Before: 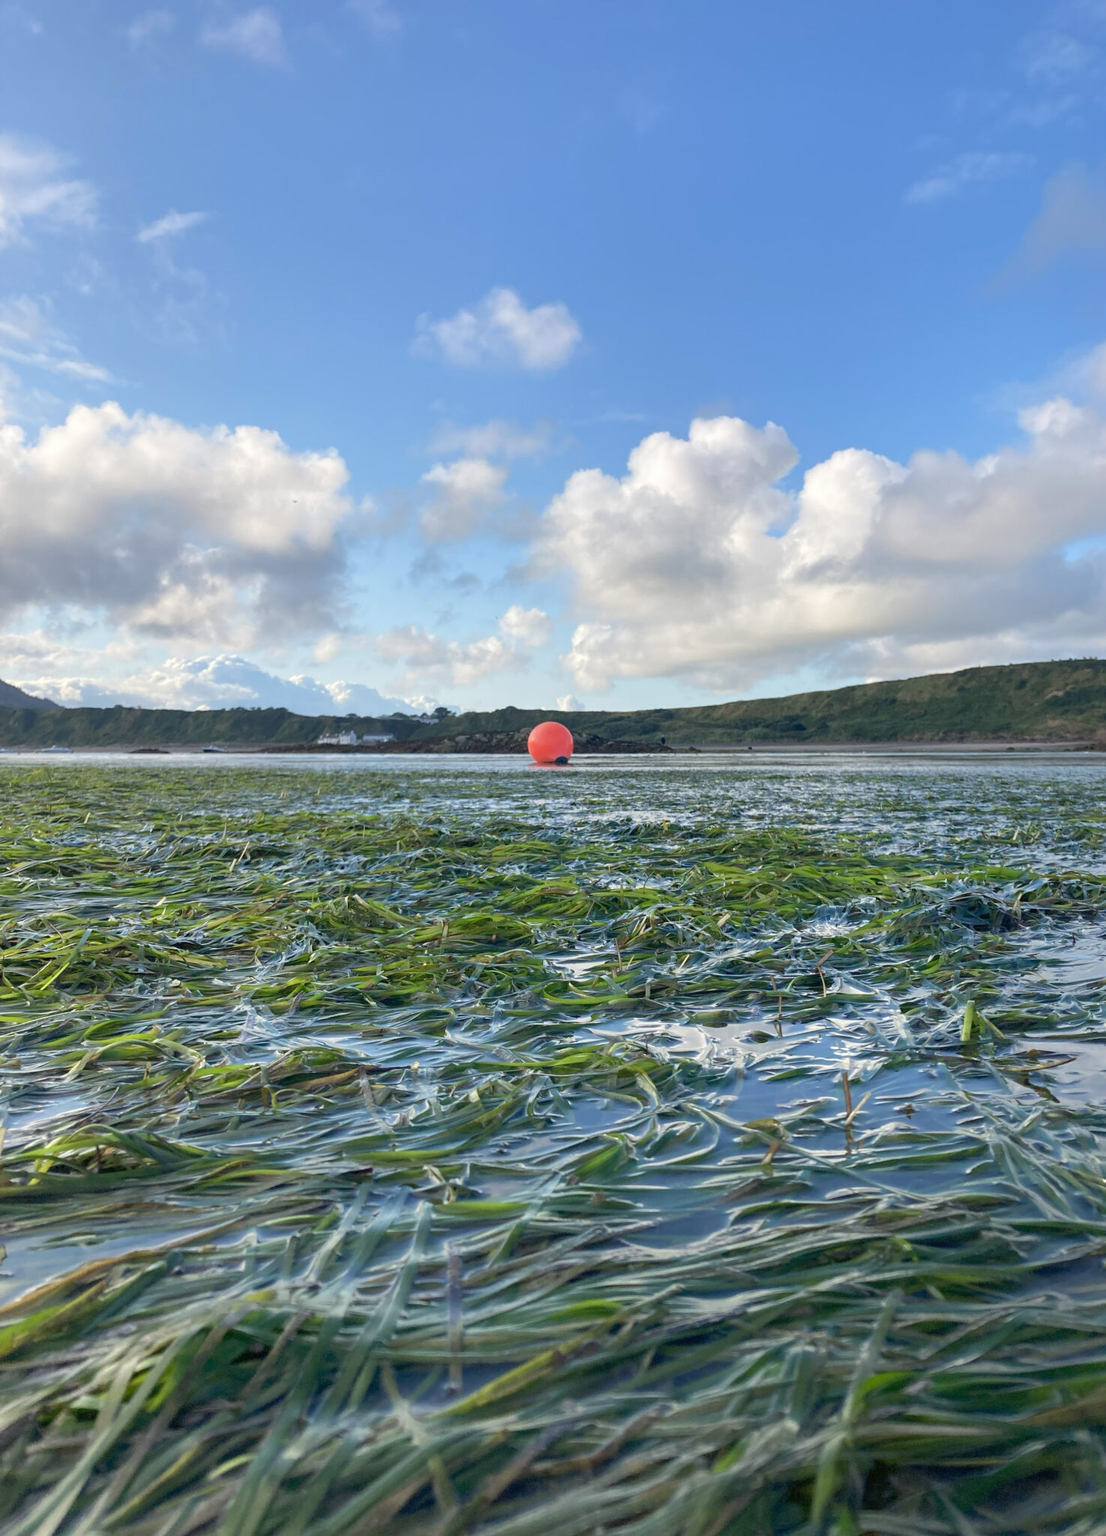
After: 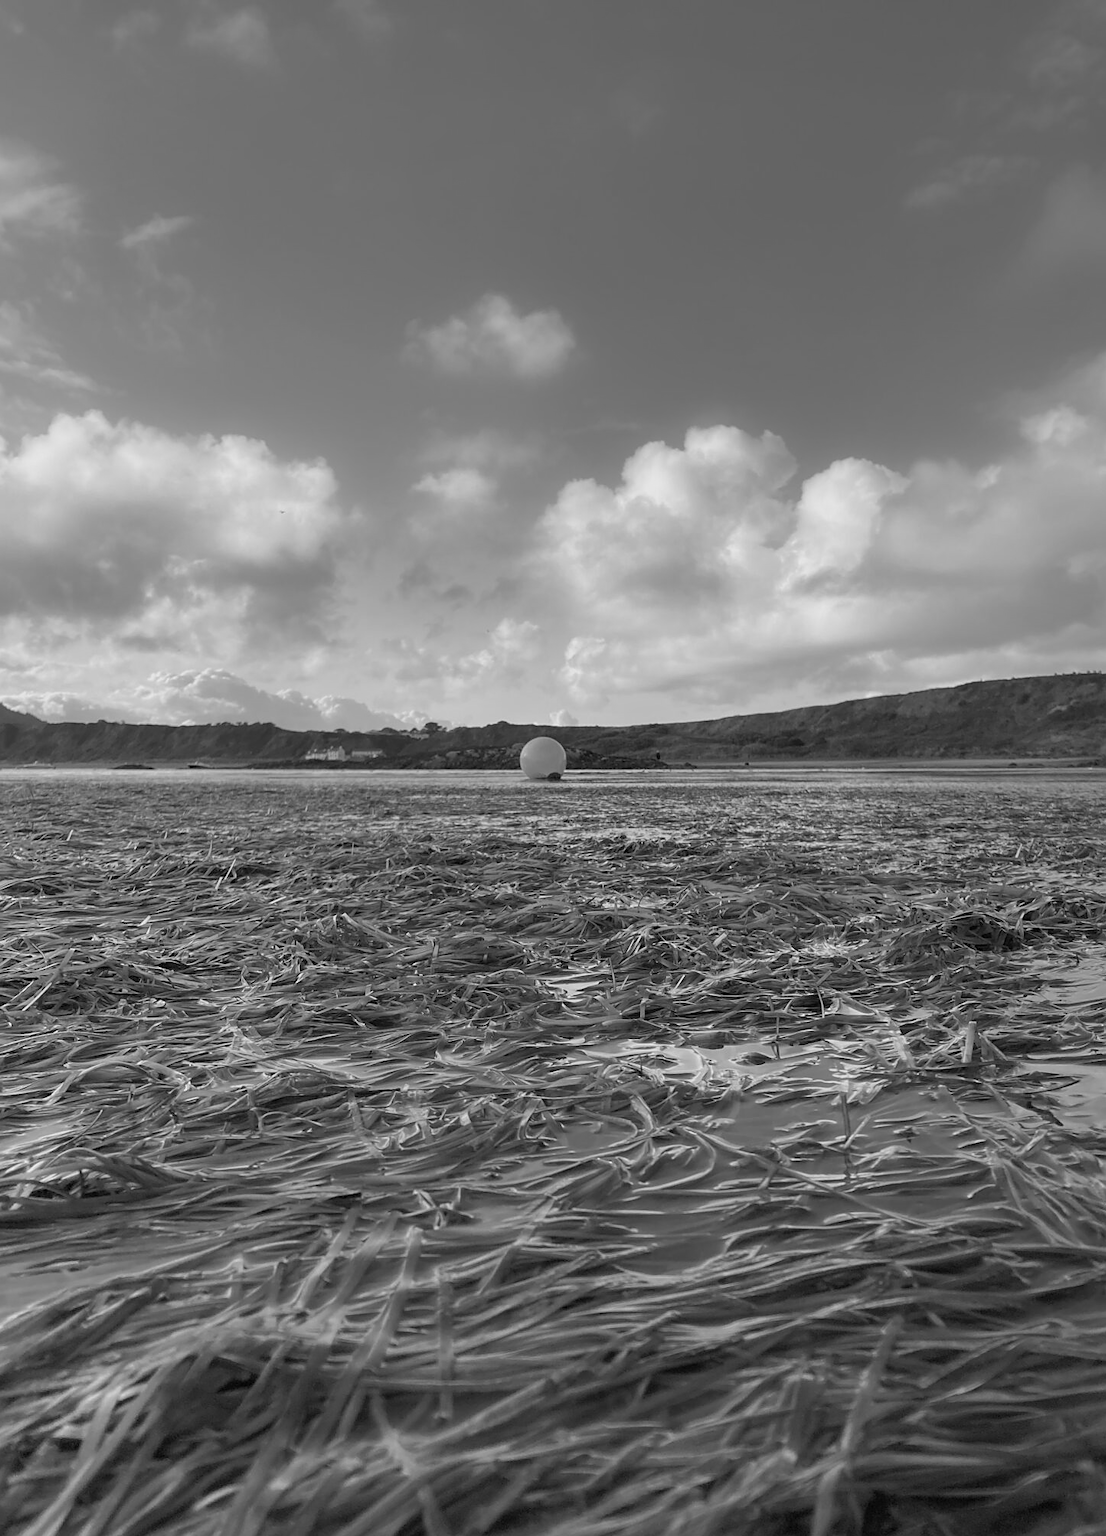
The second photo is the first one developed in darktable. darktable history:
sharpen: radius 1.559, amount 0.373, threshold 1.271
monochrome: a 26.22, b 42.67, size 0.8
crop: left 1.743%, right 0.268%, bottom 2.011%
